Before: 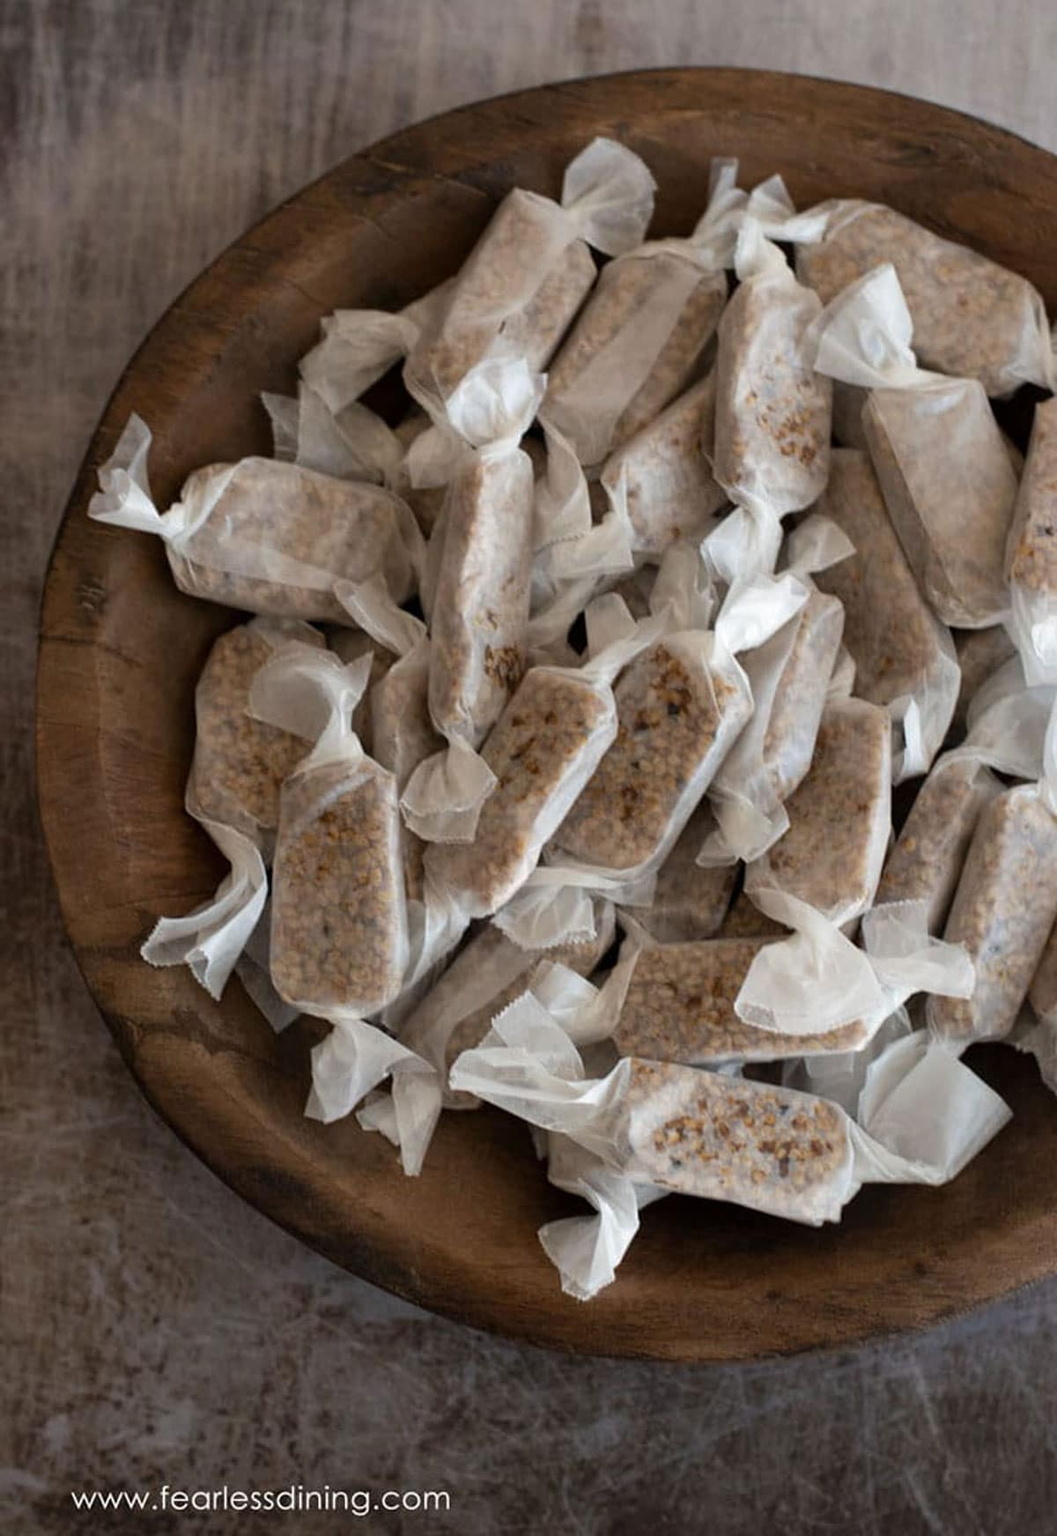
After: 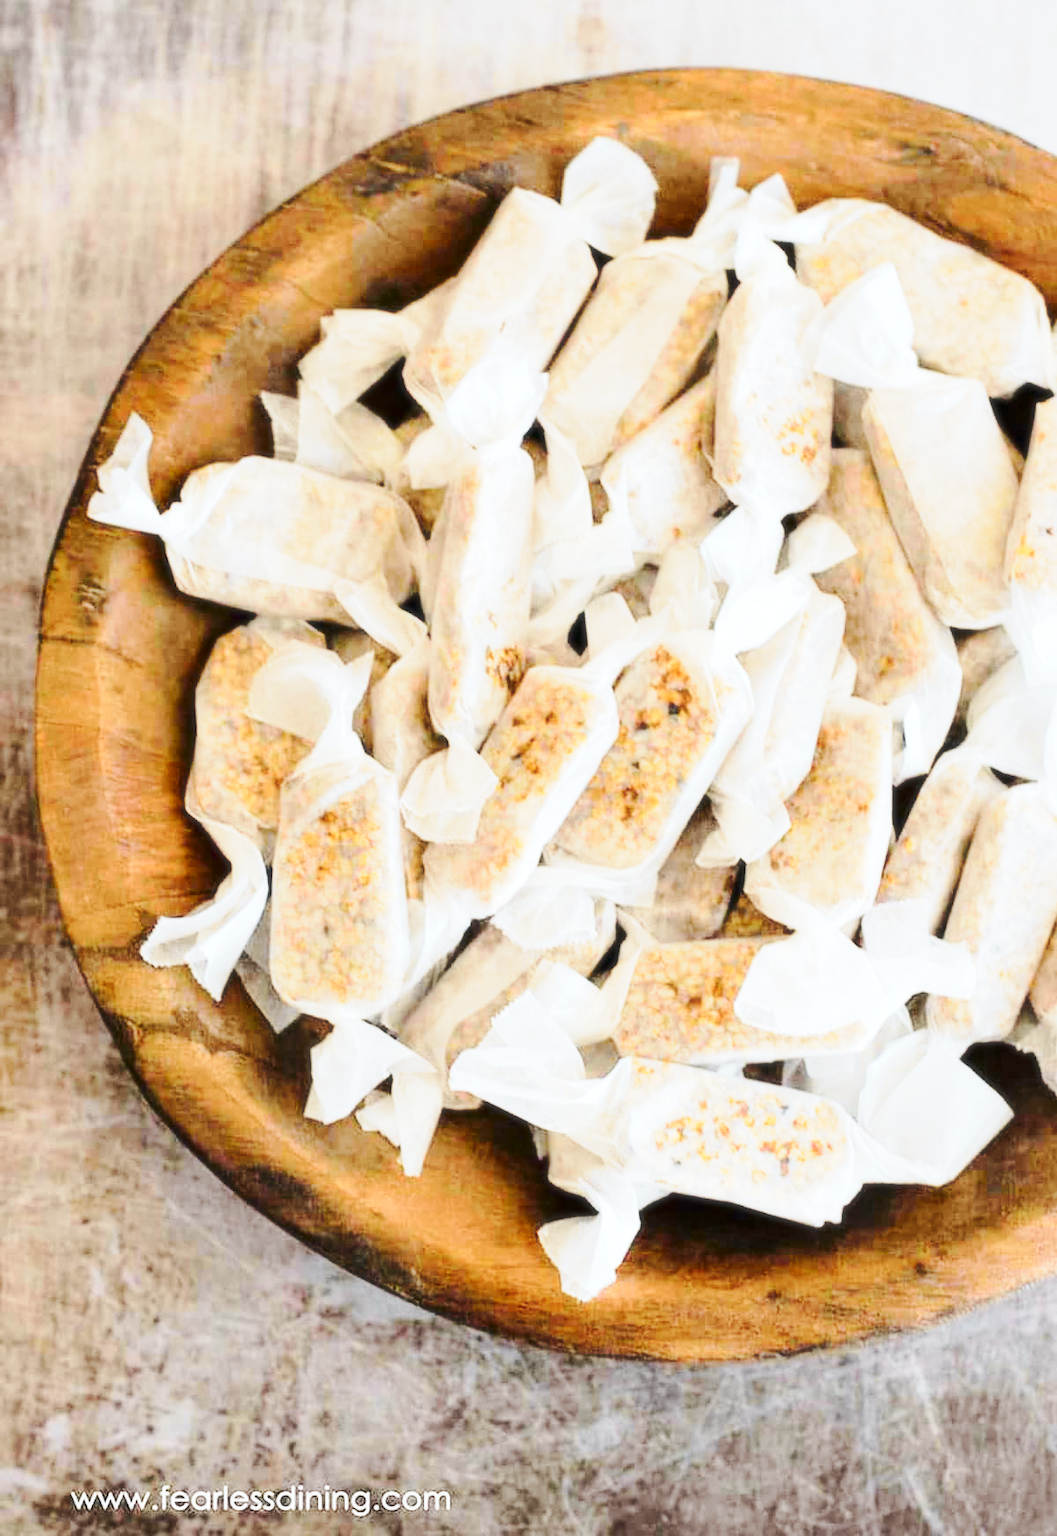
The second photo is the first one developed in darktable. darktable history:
base curve: curves: ch0 [(0, 0) (0.028, 0.03) (0.121, 0.232) (0.46, 0.748) (0.859, 0.968) (1, 1)], preserve colors none
exposure: black level correction 0, exposure 1.6 EV, compensate exposure bias true, compensate highlight preservation false
soften: size 10%, saturation 50%, brightness 0.2 EV, mix 10%
tone curve: curves: ch0 [(0, 0) (0.11, 0.081) (0.256, 0.259) (0.398, 0.475) (0.498, 0.611) (0.65, 0.757) (0.835, 0.883) (1, 0.961)]; ch1 [(0, 0) (0.346, 0.307) (0.408, 0.369) (0.453, 0.457) (0.482, 0.479) (0.502, 0.498) (0.521, 0.51) (0.553, 0.554) (0.618, 0.65) (0.693, 0.727) (1, 1)]; ch2 [(0, 0) (0.366, 0.337) (0.434, 0.46) (0.485, 0.494) (0.5, 0.494) (0.511, 0.508) (0.537, 0.55) (0.579, 0.599) (0.621, 0.693) (1, 1)], color space Lab, independent channels, preserve colors none
